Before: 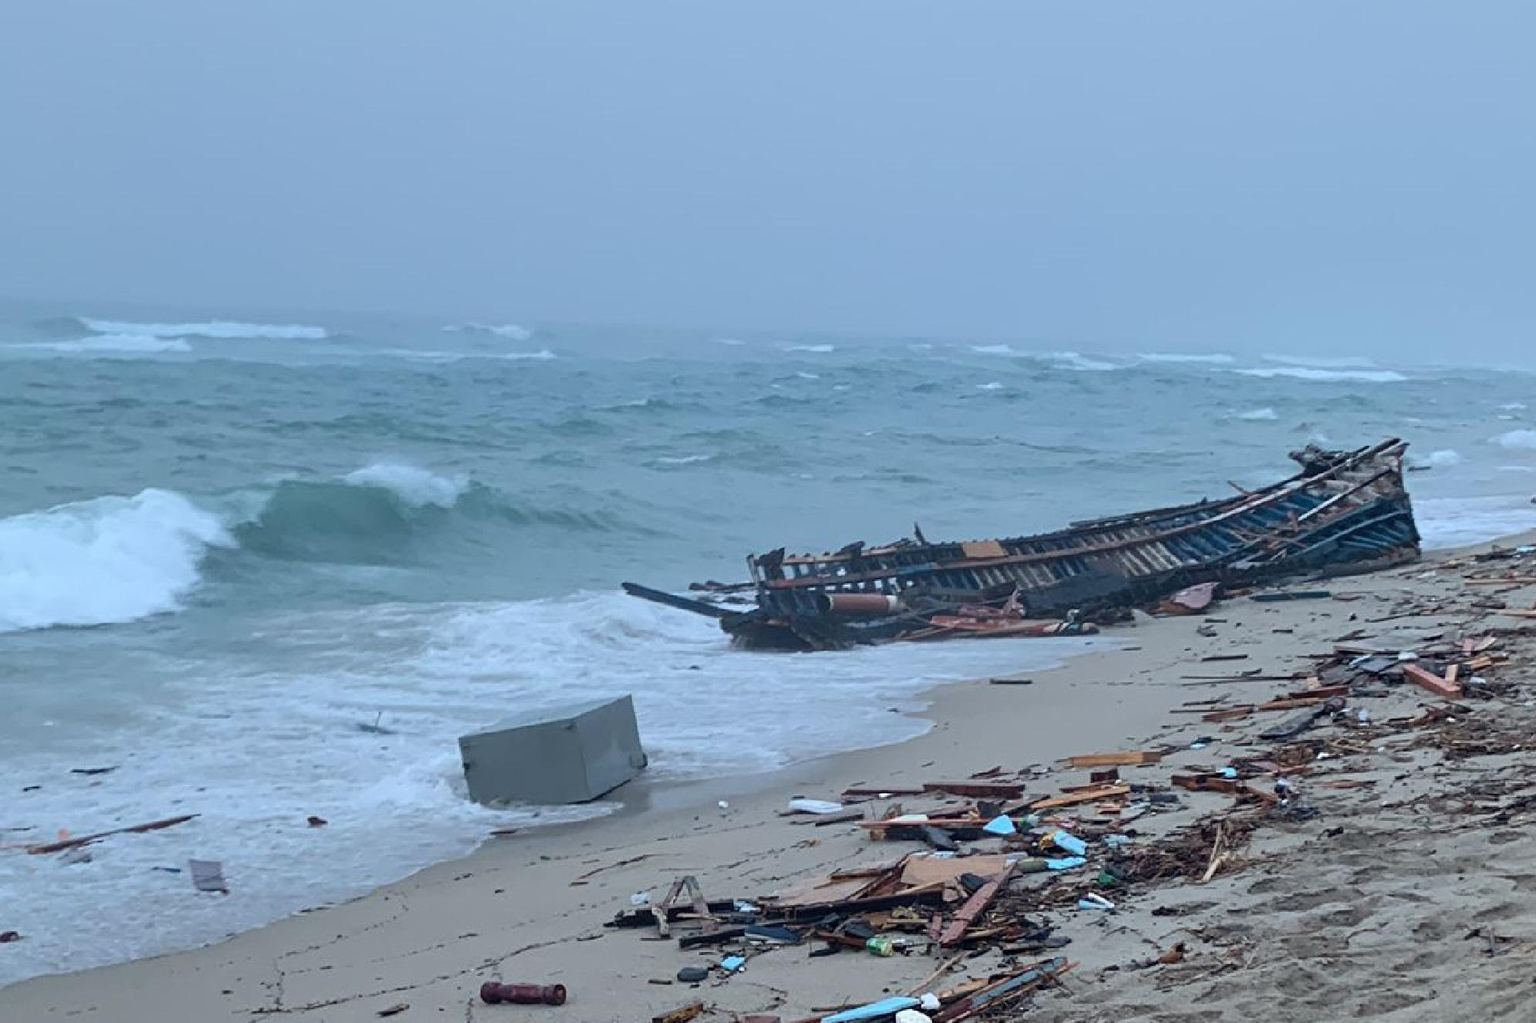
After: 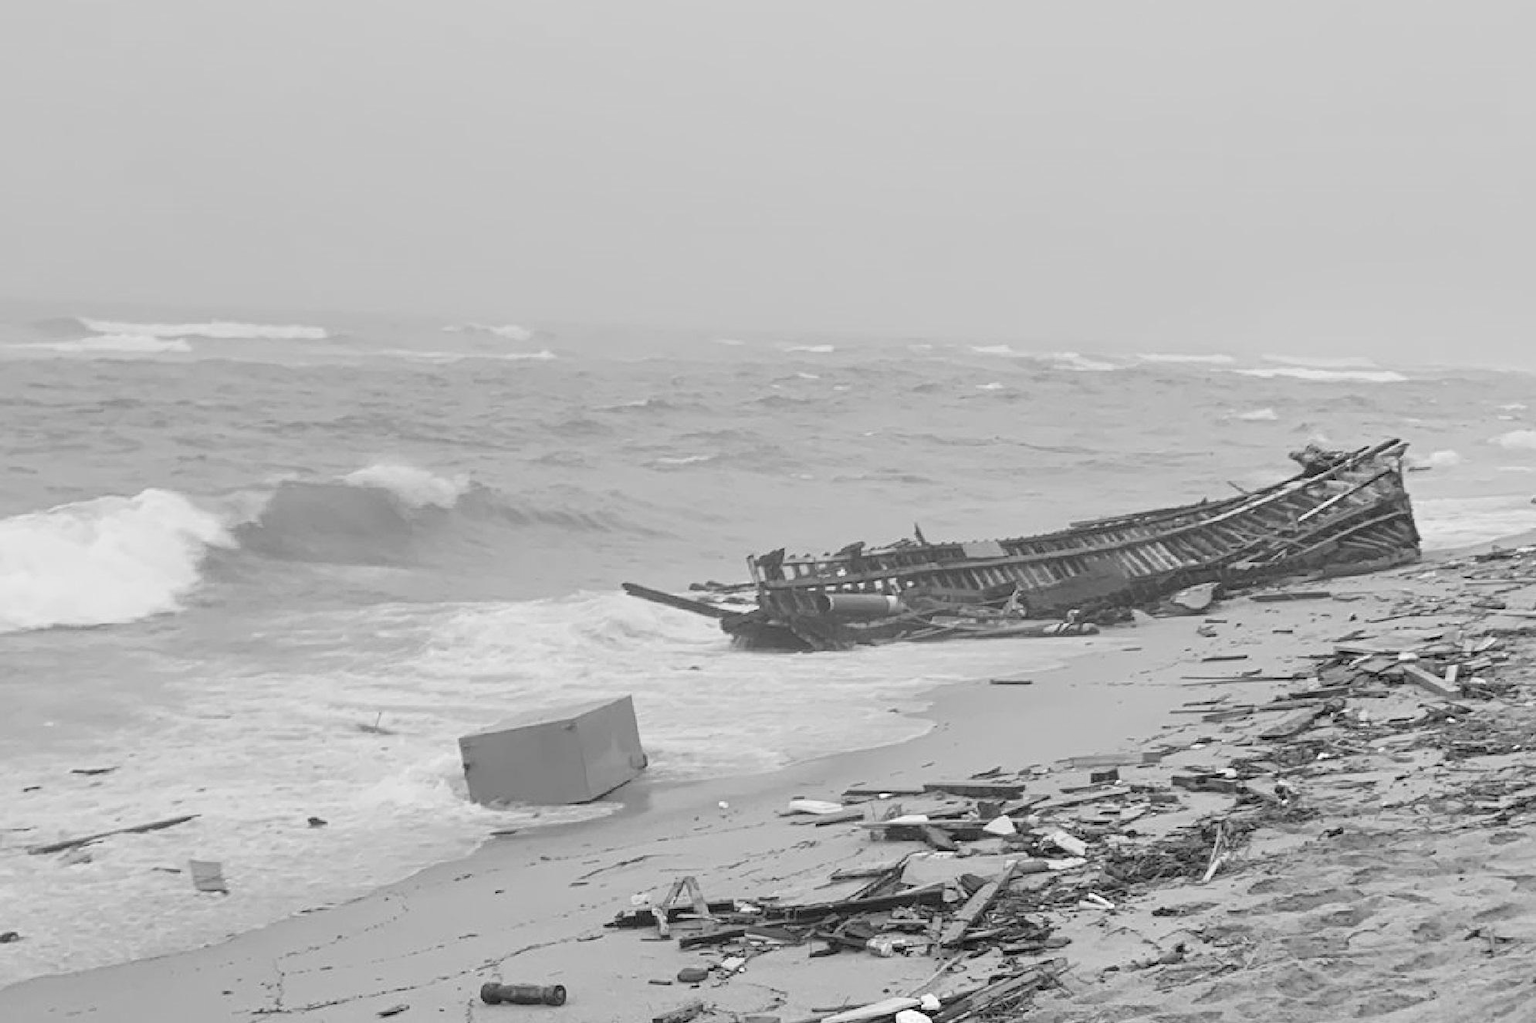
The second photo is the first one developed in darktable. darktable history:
exposure: black level correction 0, exposure 1.2 EV, compensate highlight preservation false
monochrome: a 2.21, b -1.33, size 2.2
color balance rgb: contrast -30%
